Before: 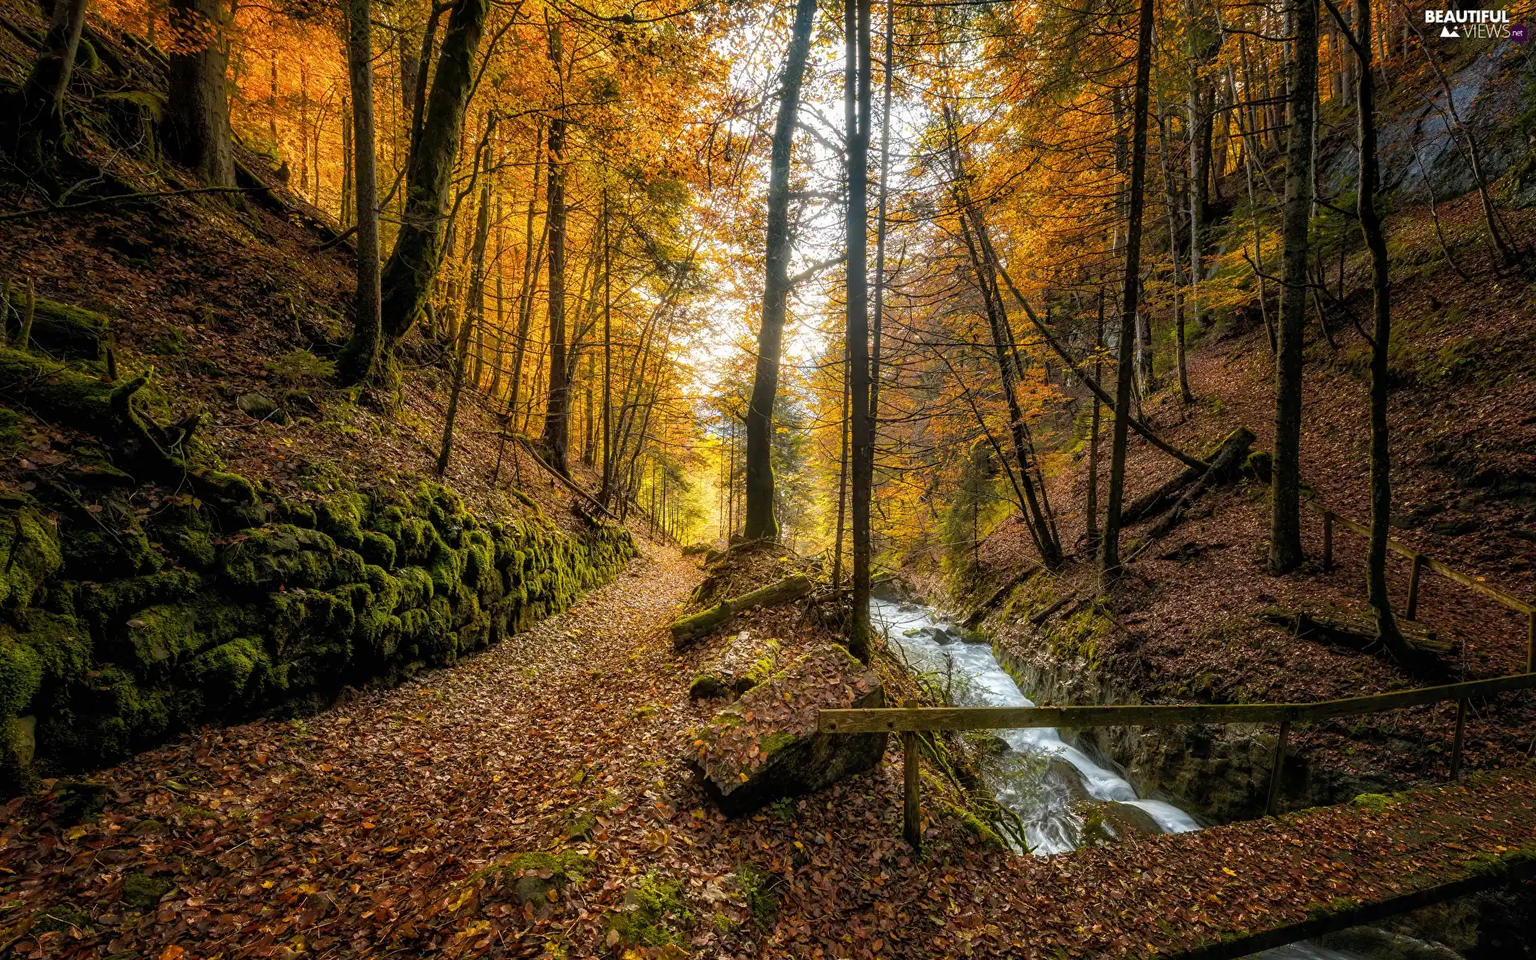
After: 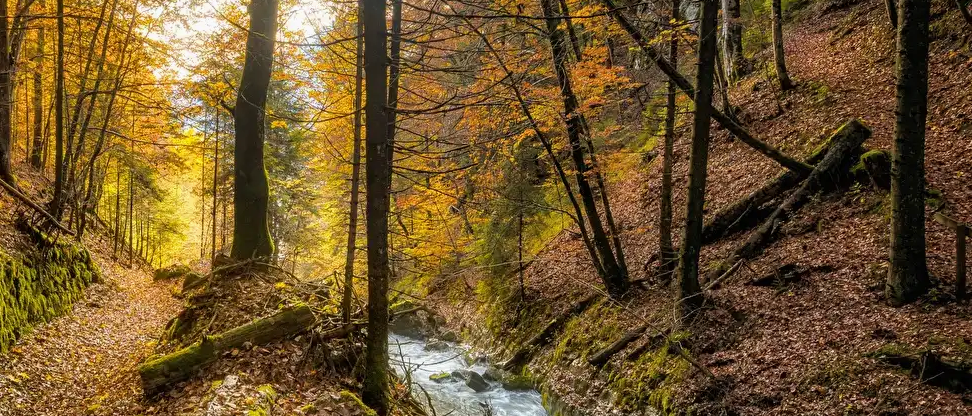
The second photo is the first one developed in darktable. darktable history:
shadows and highlights: shadows 43.73, white point adjustment -1.36, soften with gaussian
crop: left 36.418%, top 34.574%, right 12.917%, bottom 30.714%
